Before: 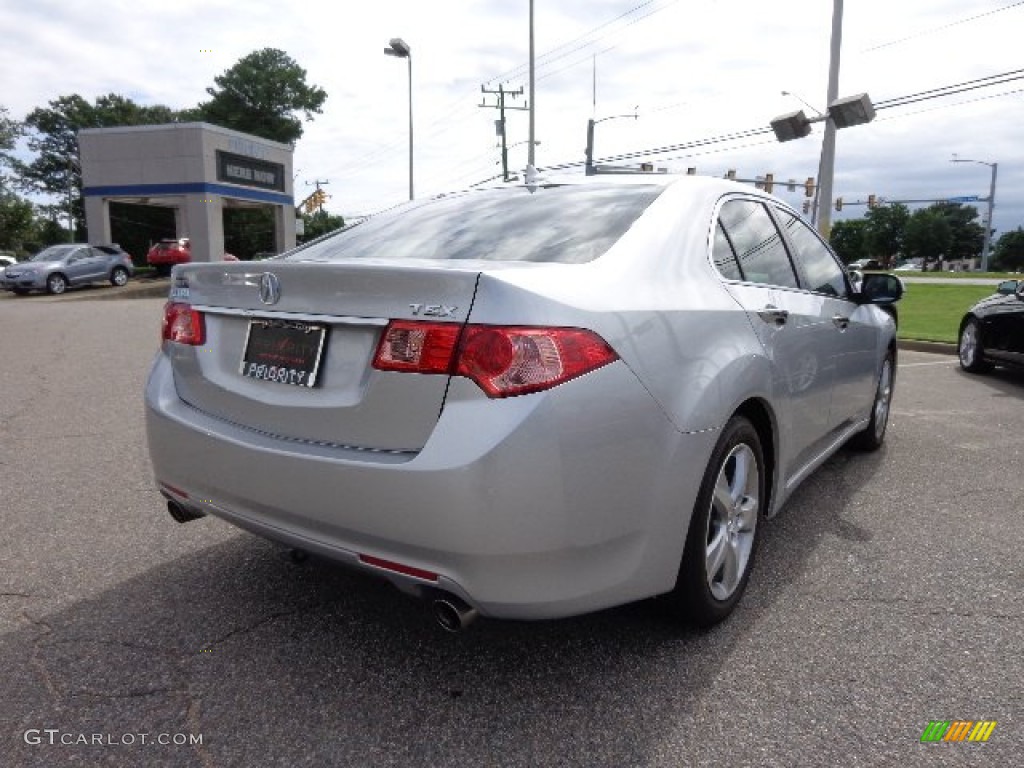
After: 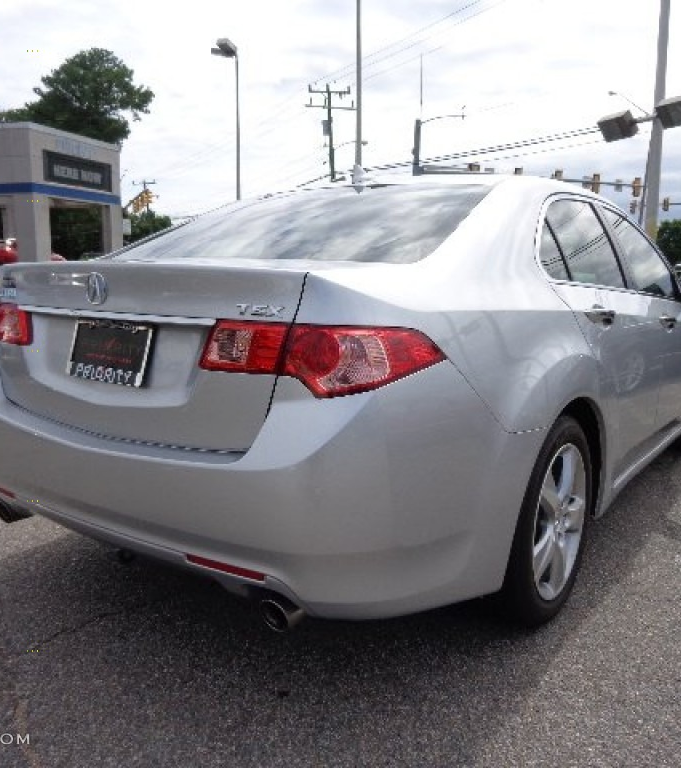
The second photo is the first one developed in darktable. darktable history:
tone equalizer: on, module defaults
crop: left 16.899%, right 16.556%
